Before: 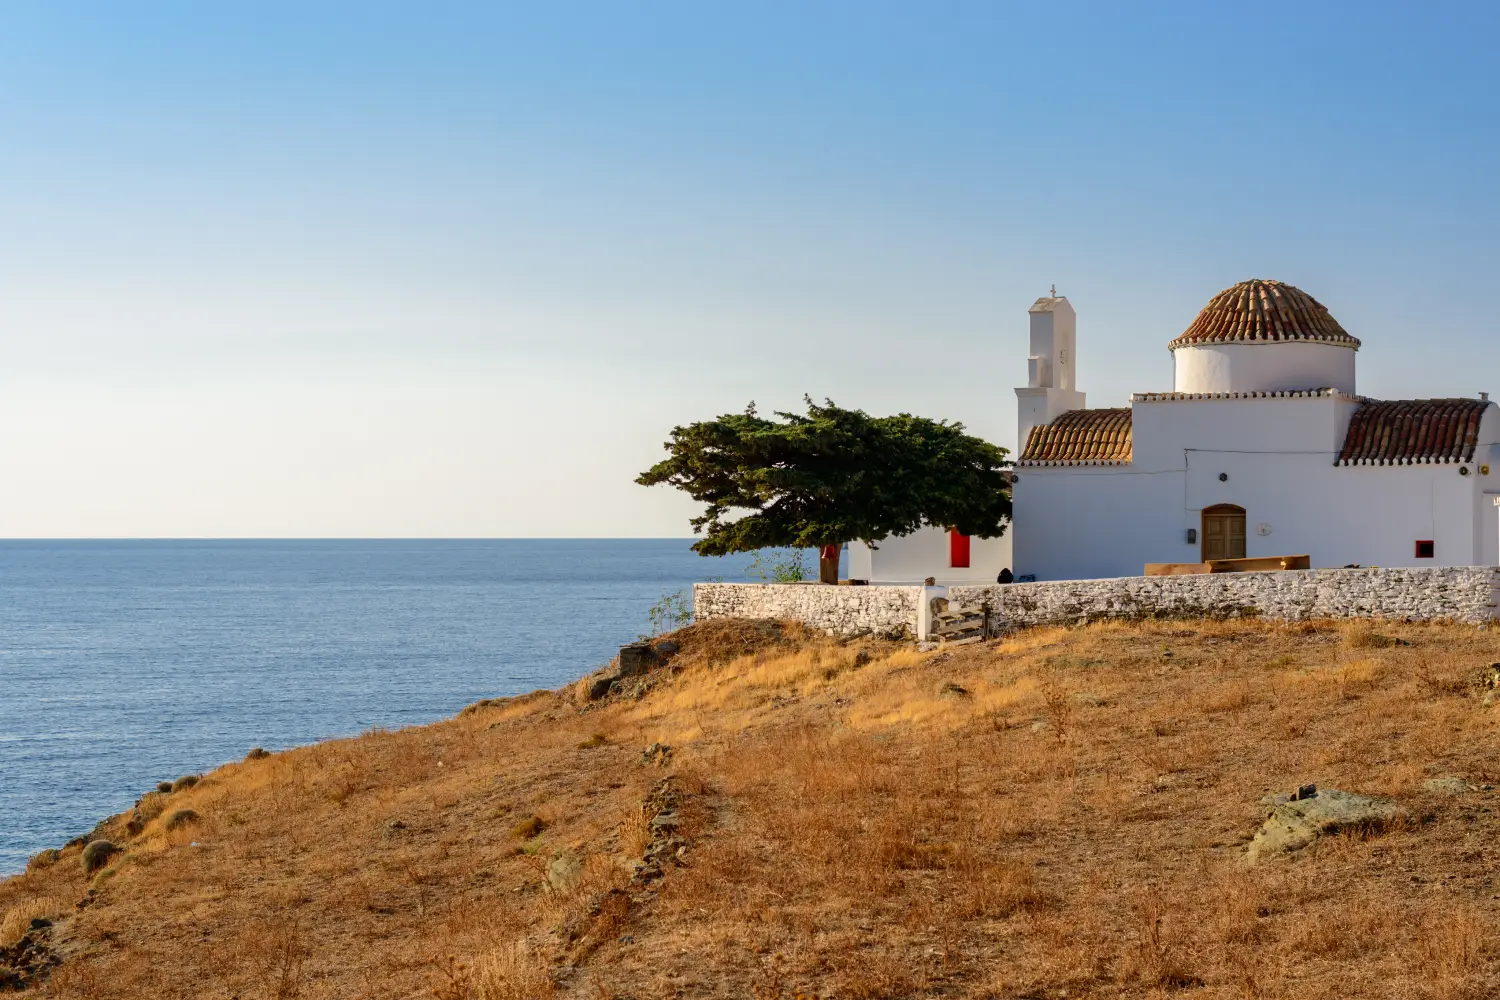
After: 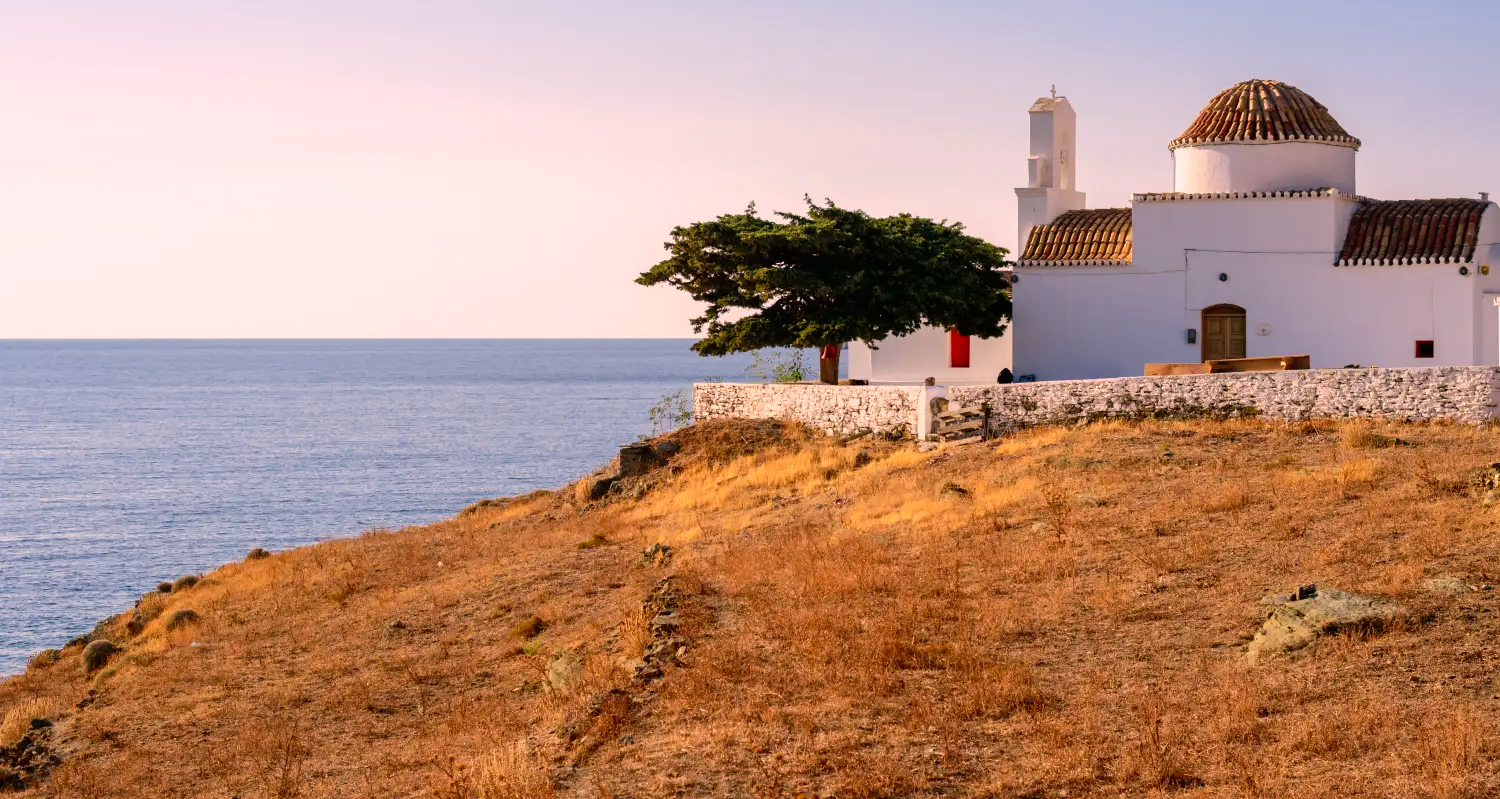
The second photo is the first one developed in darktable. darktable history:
crop and rotate: top 20.074%
tone curve: curves: ch0 [(0, 0) (0.051, 0.047) (0.102, 0.099) (0.232, 0.249) (0.462, 0.501) (0.698, 0.761) (0.908, 0.946) (1, 1)]; ch1 [(0, 0) (0.339, 0.298) (0.402, 0.363) (0.453, 0.413) (0.485, 0.469) (0.494, 0.493) (0.504, 0.501) (0.525, 0.533) (0.563, 0.591) (0.597, 0.631) (1, 1)]; ch2 [(0, 0) (0.48, 0.48) (0.504, 0.5) (0.539, 0.554) (0.59, 0.628) (0.642, 0.682) (0.824, 0.815) (1, 1)], preserve colors none
color correction: highlights a* 14.51, highlights b* 4.88
